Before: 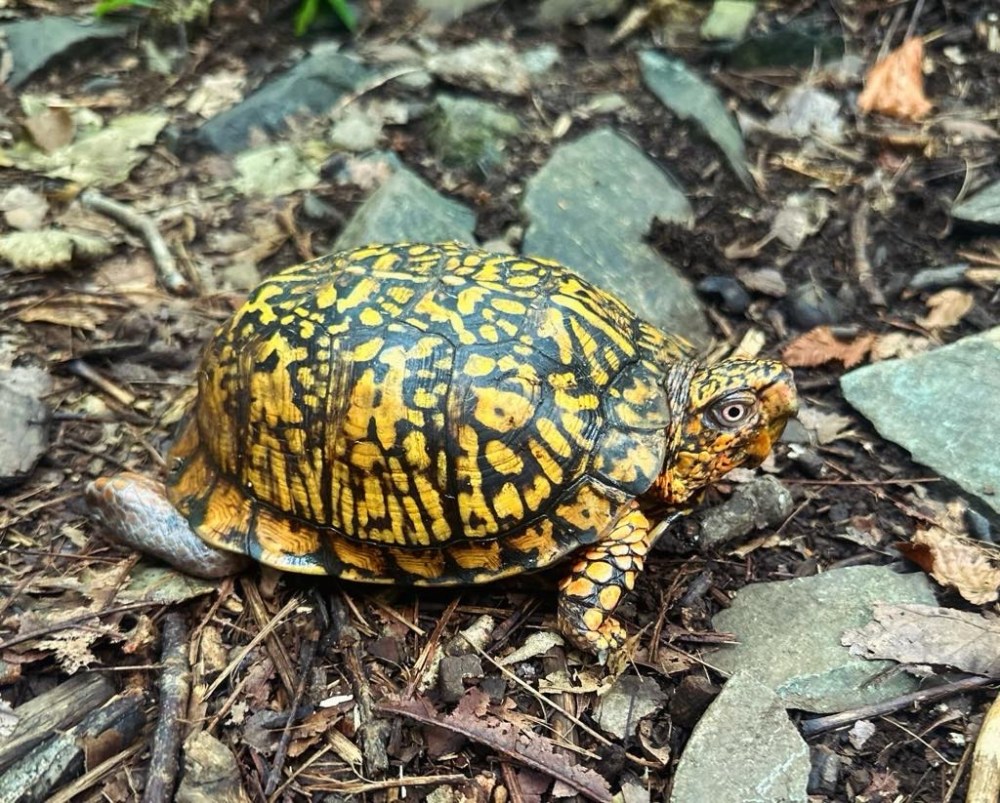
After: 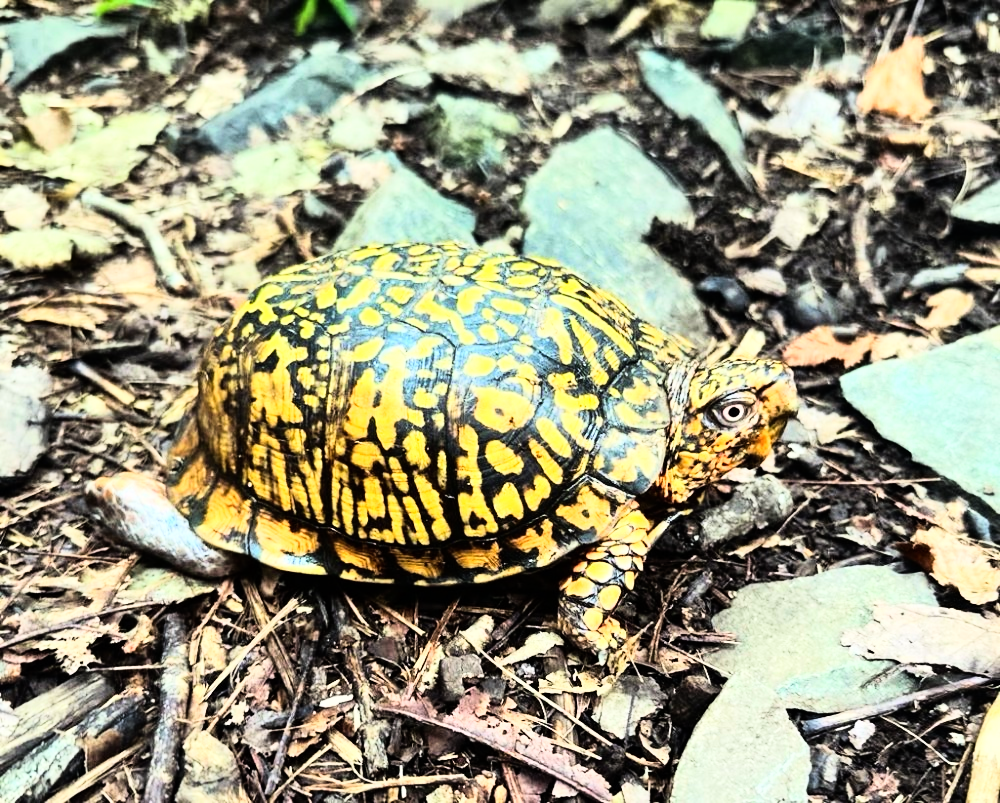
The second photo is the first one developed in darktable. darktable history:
rgb curve: curves: ch0 [(0, 0) (0.21, 0.15) (0.24, 0.21) (0.5, 0.75) (0.75, 0.96) (0.89, 0.99) (1, 1)]; ch1 [(0, 0.02) (0.21, 0.13) (0.25, 0.2) (0.5, 0.67) (0.75, 0.9) (0.89, 0.97) (1, 1)]; ch2 [(0, 0.02) (0.21, 0.13) (0.25, 0.2) (0.5, 0.67) (0.75, 0.9) (0.89, 0.97) (1, 1)], compensate middle gray true
shadows and highlights: soften with gaussian
